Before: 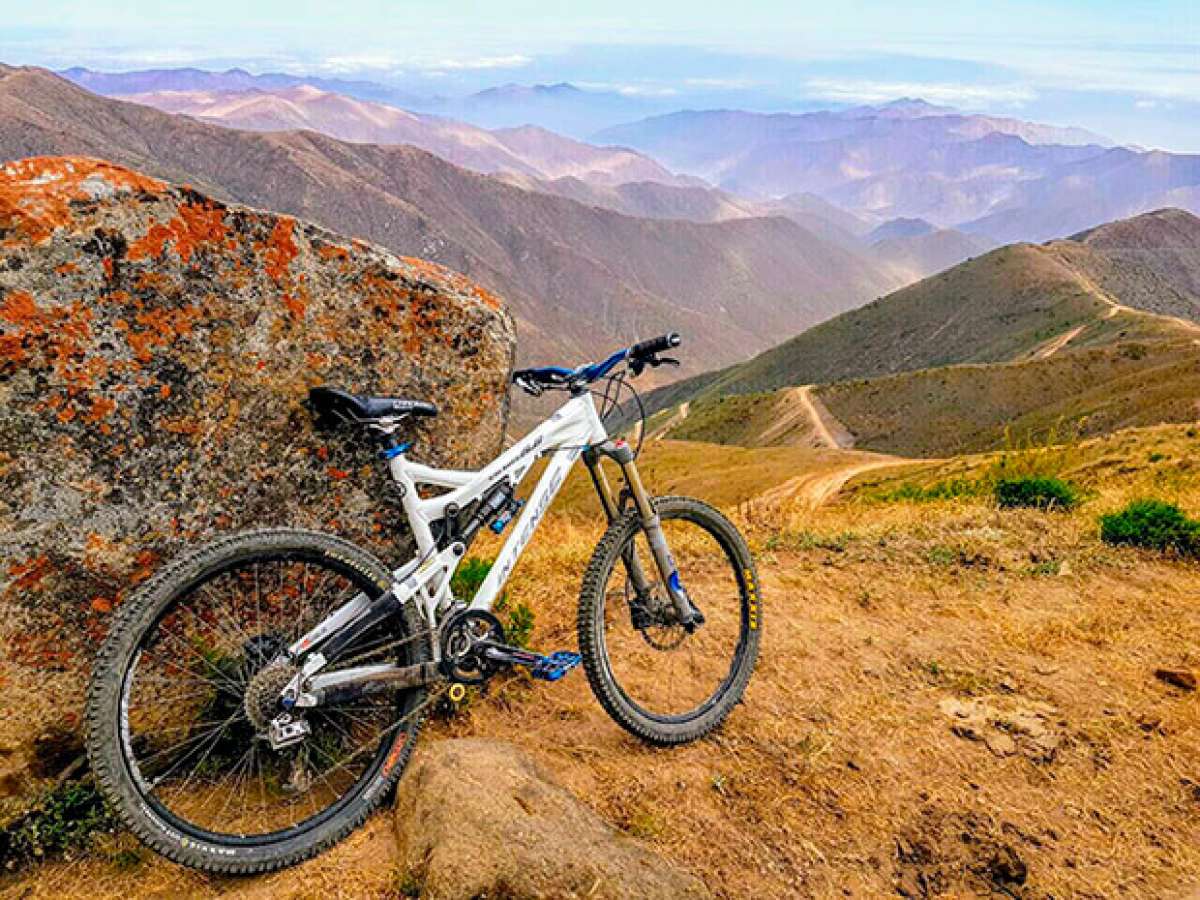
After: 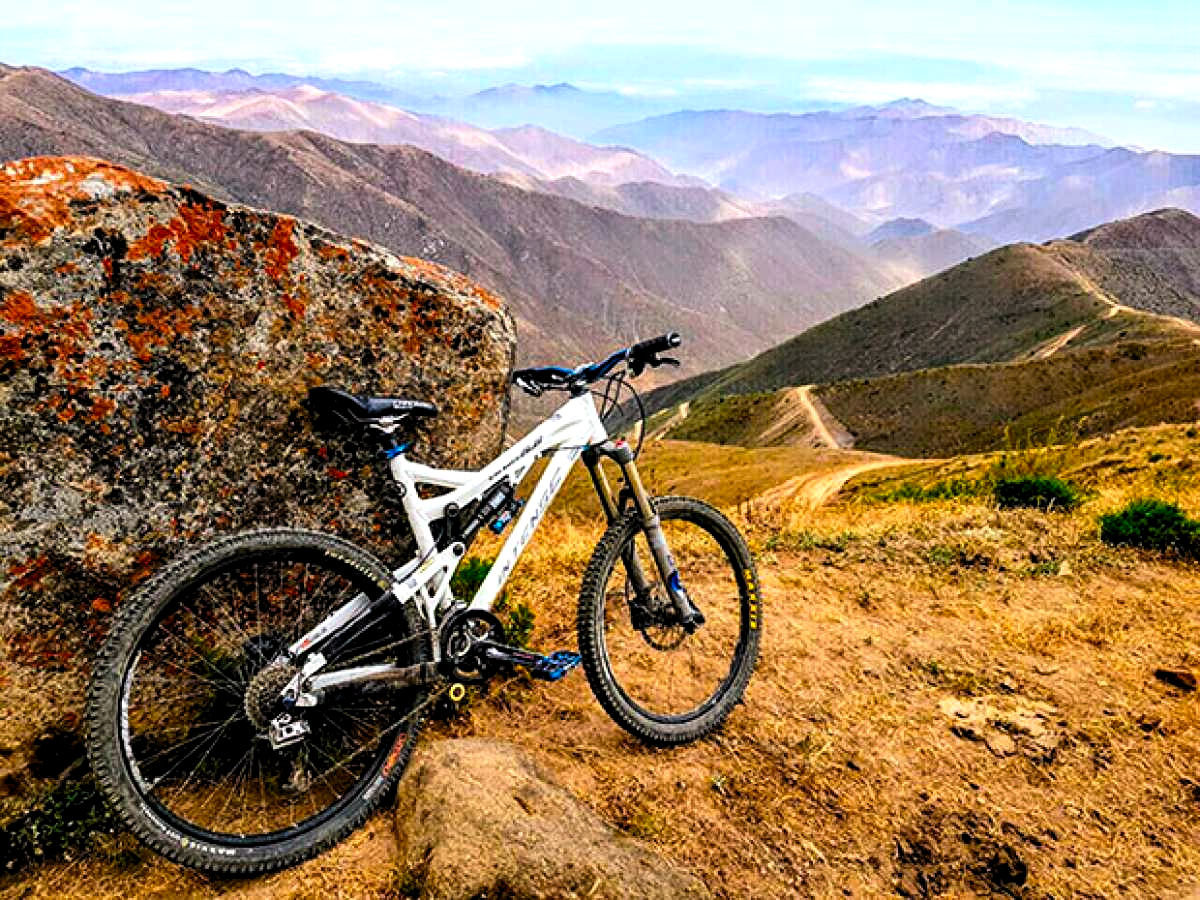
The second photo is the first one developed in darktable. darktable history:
contrast brightness saturation: contrast 0.199, brightness -0.1, saturation 0.097
levels: levels [0.062, 0.494, 0.925]
